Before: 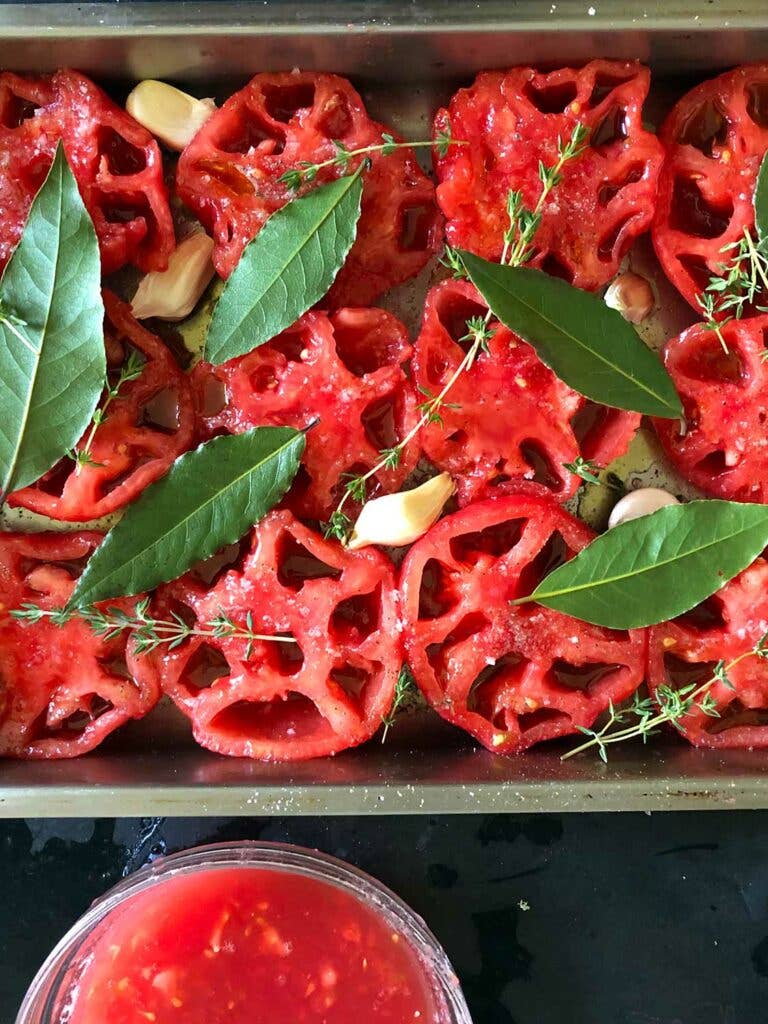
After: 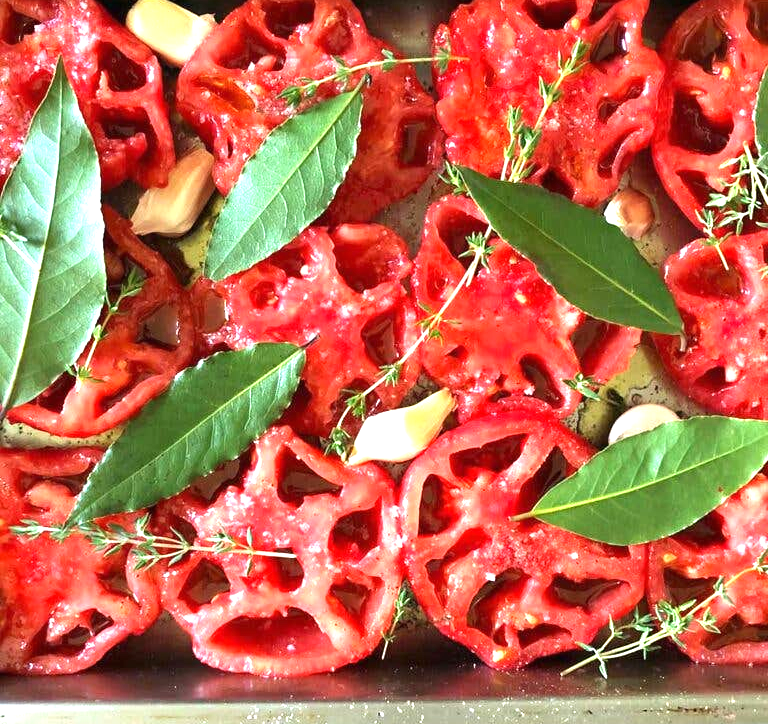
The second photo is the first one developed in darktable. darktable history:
exposure: black level correction 0, exposure 1 EV, compensate exposure bias true, compensate highlight preservation false
crop and rotate: top 8.293%, bottom 20.996%
